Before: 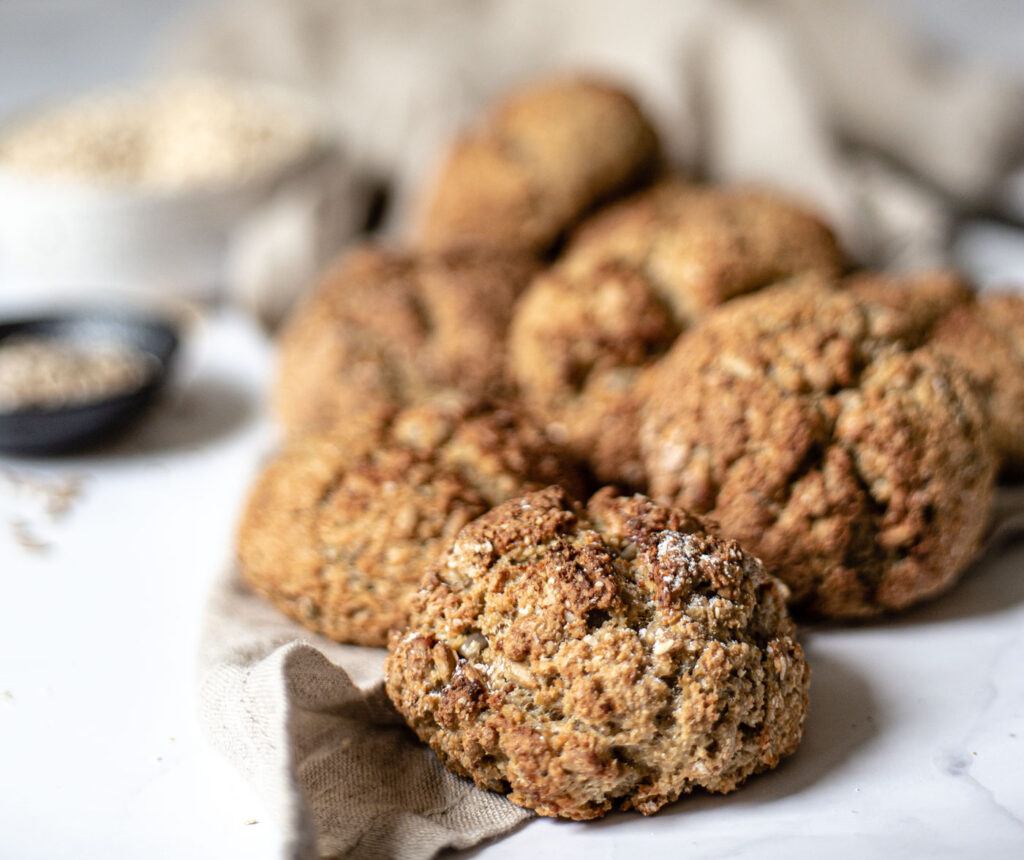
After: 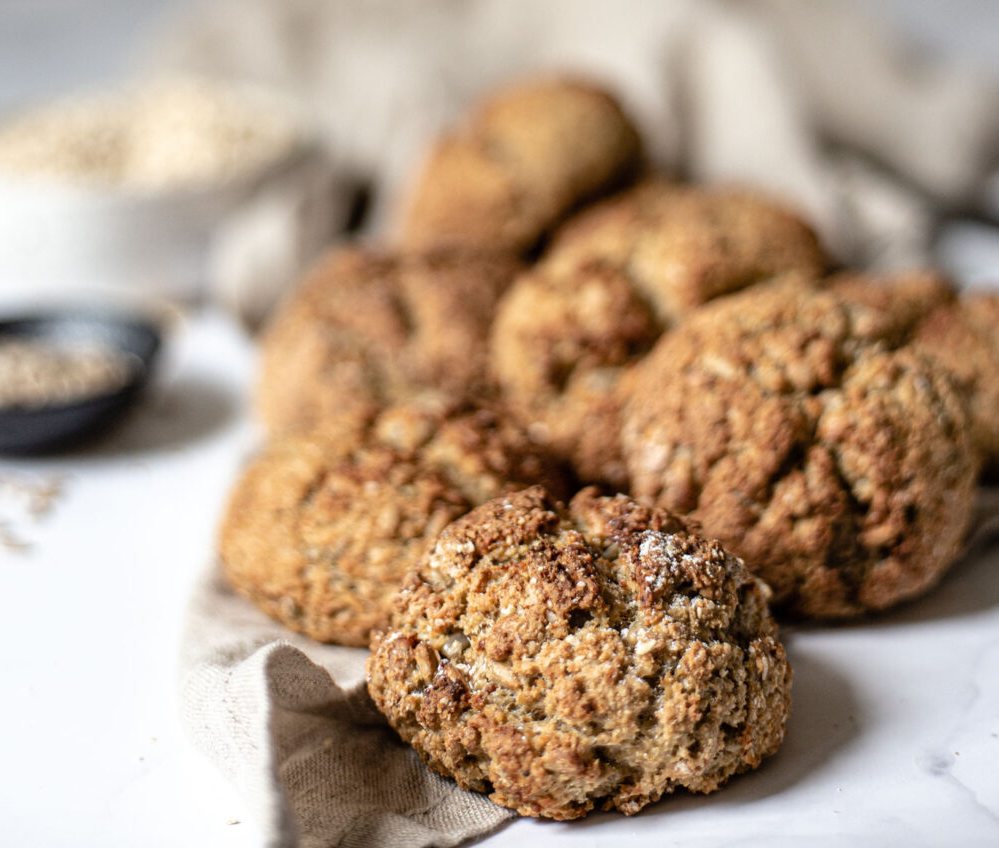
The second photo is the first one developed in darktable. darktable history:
crop and rotate: left 1.774%, right 0.633%, bottom 1.28%
